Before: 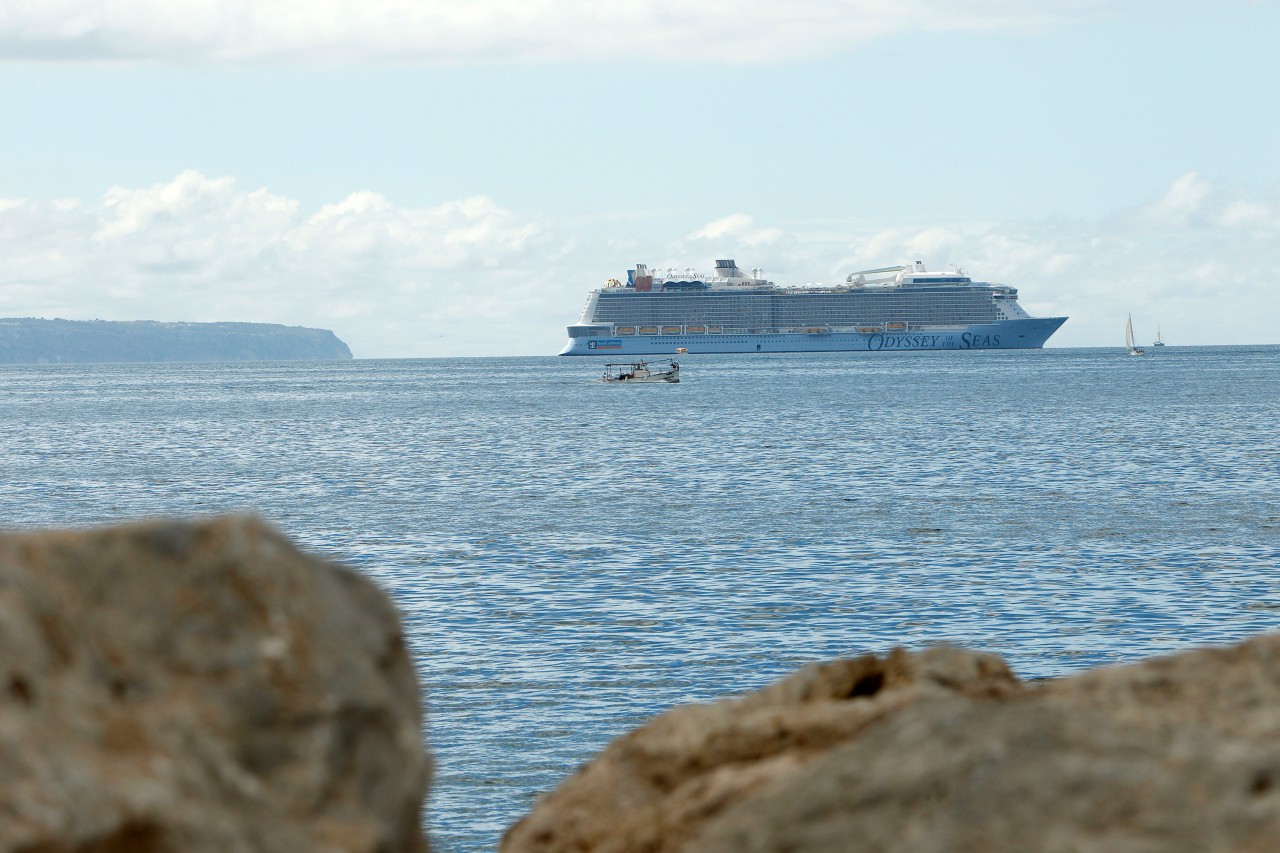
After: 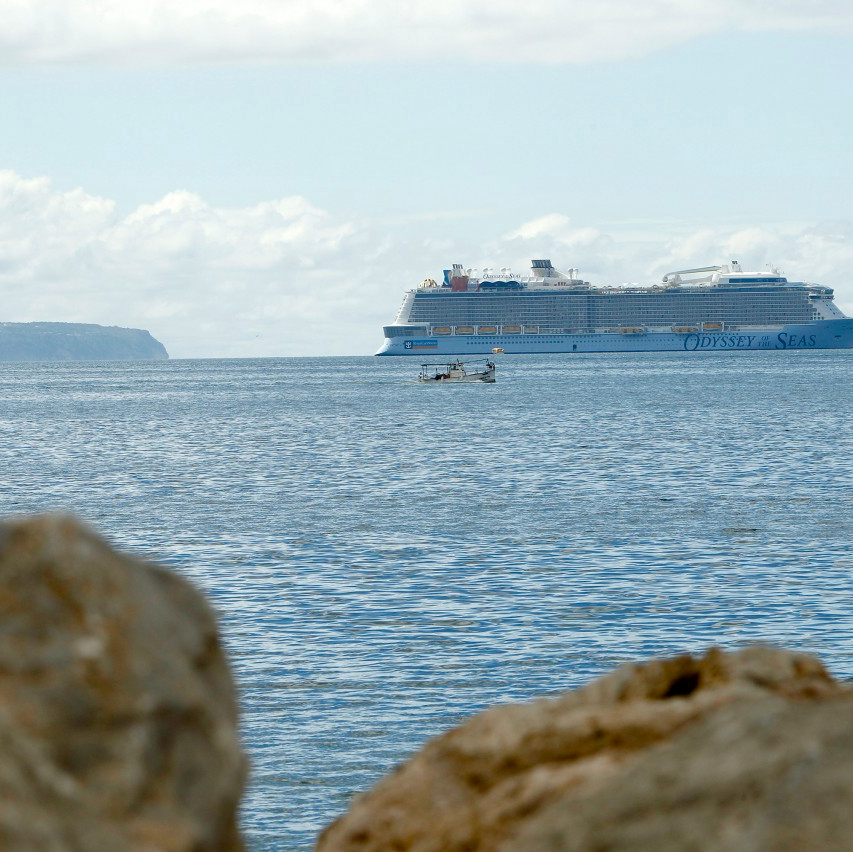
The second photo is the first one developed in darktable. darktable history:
crop and rotate: left 14.382%, right 18.964%
color balance rgb: linear chroma grading › shadows -1.691%, linear chroma grading › highlights -14.167%, linear chroma grading › global chroma -9.803%, linear chroma grading › mid-tones -10.421%, perceptual saturation grading › global saturation 20%, perceptual saturation grading › highlights -24.904%, perceptual saturation grading › shadows 25.512%, global vibrance 30.684%
shadows and highlights: shadows 2.52, highlights -19.01, soften with gaussian
